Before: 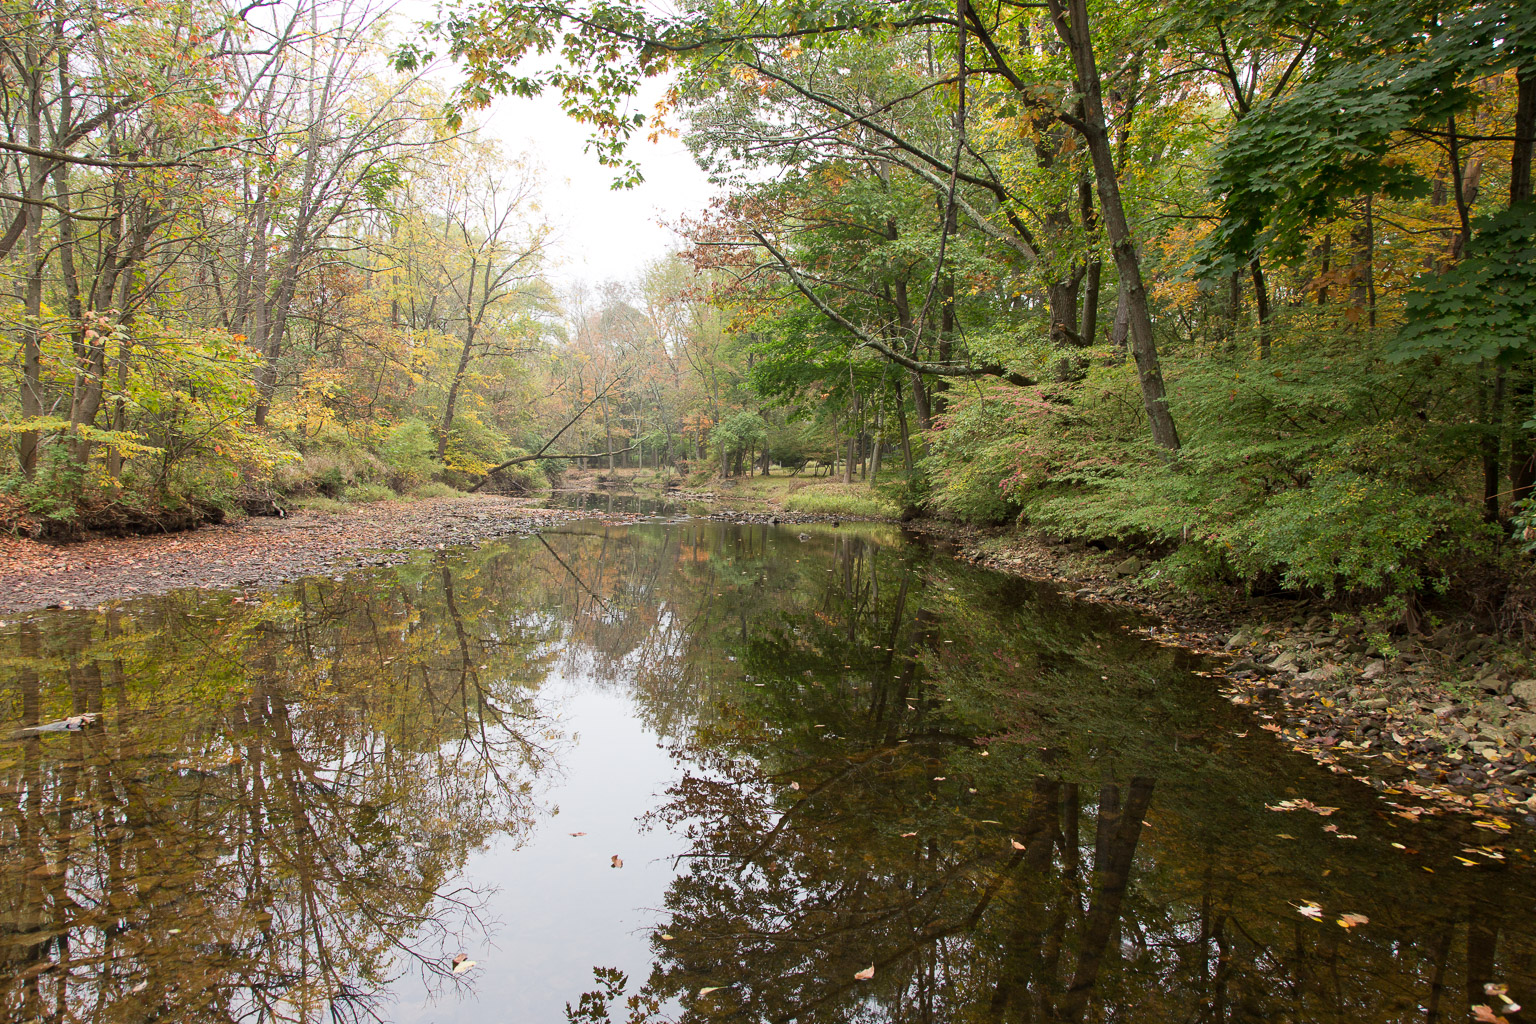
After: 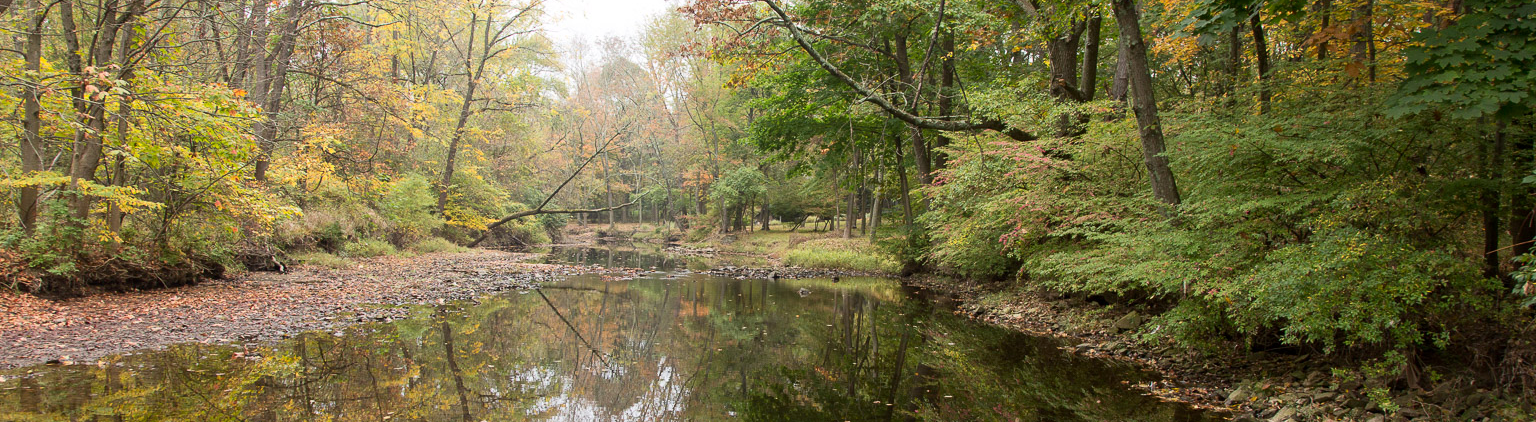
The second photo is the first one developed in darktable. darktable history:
crop and rotate: top 24.01%, bottom 34.764%
color zones: curves: ch0 [(0.009, 0.528) (0.136, 0.6) (0.255, 0.586) (0.39, 0.528) (0.522, 0.584) (0.686, 0.736) (0.849, 0.561)]; ch1 [(0.045, 0.781) (0.14, 0.416) (0.257, 0.695) (0.442, 0.032) (0.738, 0.338) (0.818, 0.632) (0.891, 0.741) (1, 0.704)]; ch2 [(0, 0.667) (0.141, 0.52) (0.26, 0.37) (0.474, 0.432) (0.743, 0.286)], mix -93.54%
contrast brightness saturation: contrast 0.099, brightness 0.01, saturation 0.022
